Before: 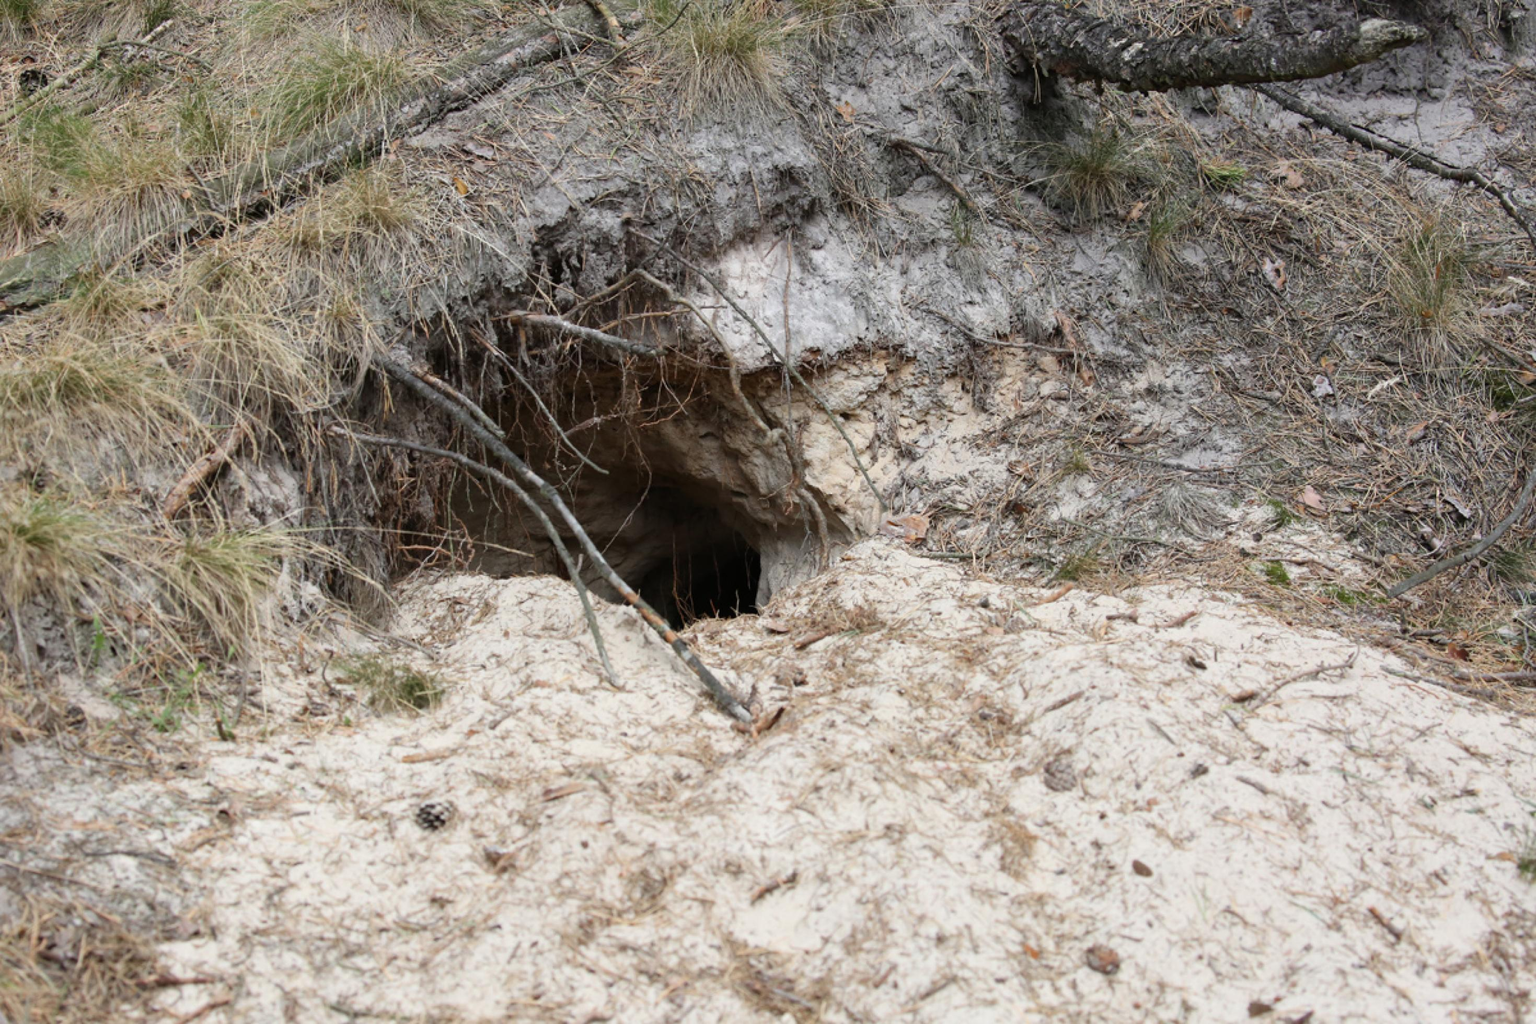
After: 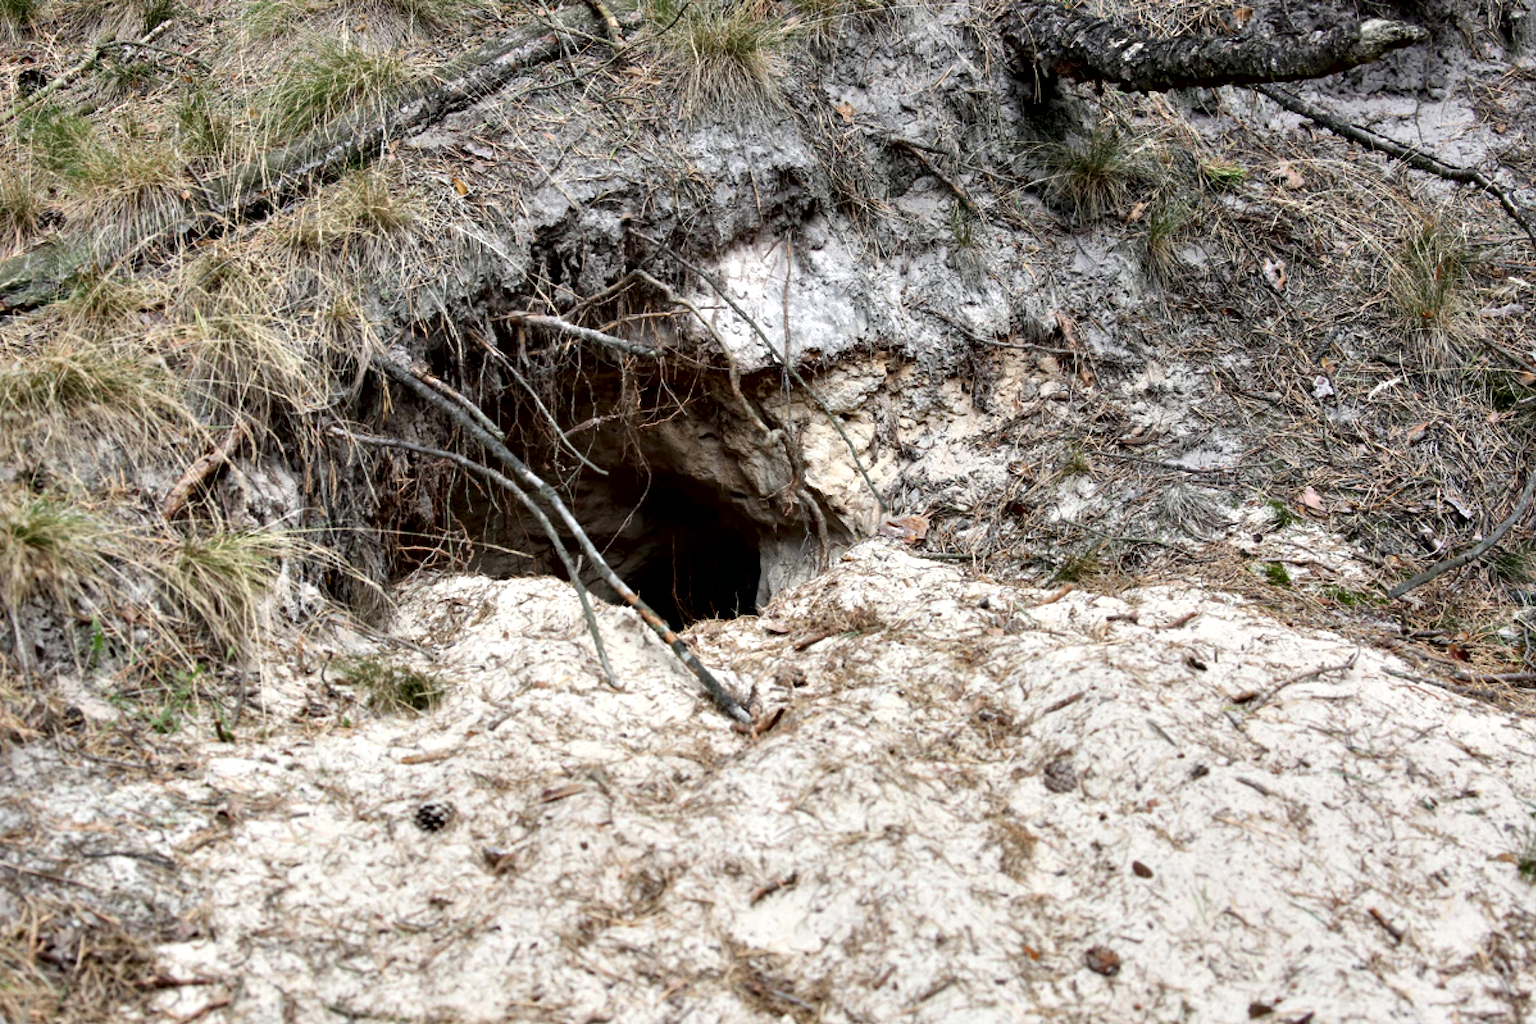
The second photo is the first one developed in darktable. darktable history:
contrast equalizer: octaves 7, y [[0.6 ×6], [0.55 ×6], [0 ×6], [0 ×6], [0 ×6]]
local contrast: mode bilateral grid, contrast 19, coarseness 50, detail 120%, midtone range 0.2
crop and rotate: left 0.11%, bottom 0.013%
